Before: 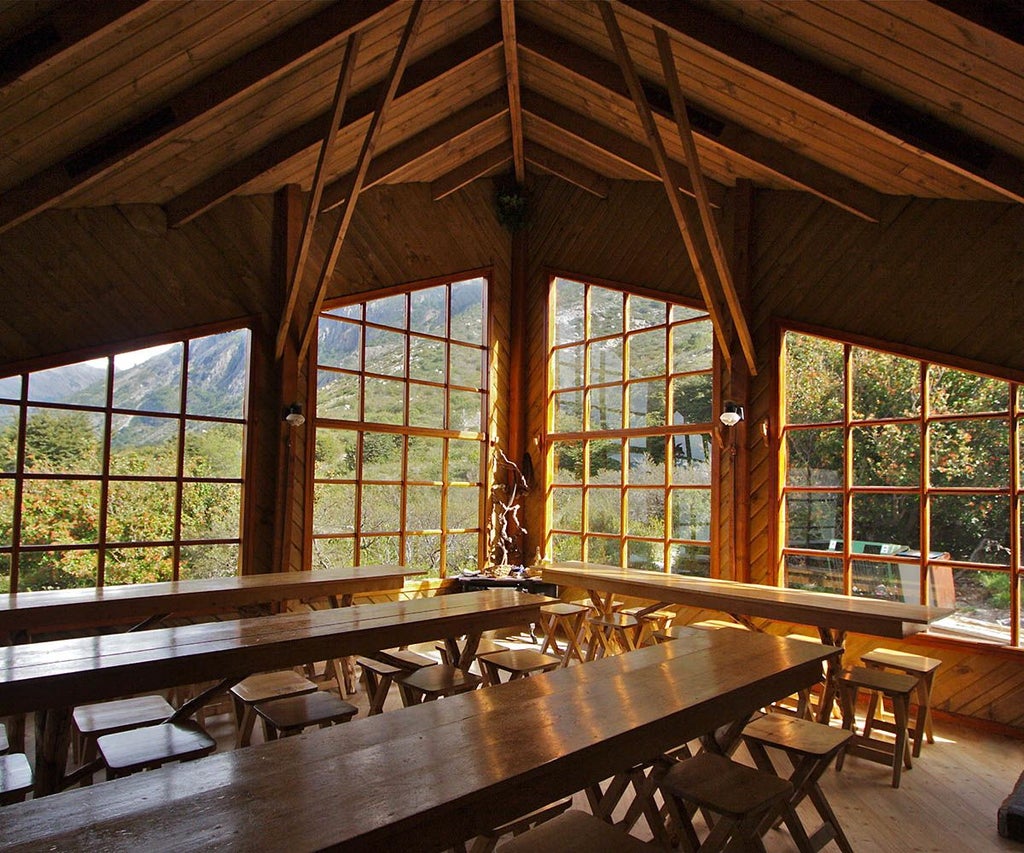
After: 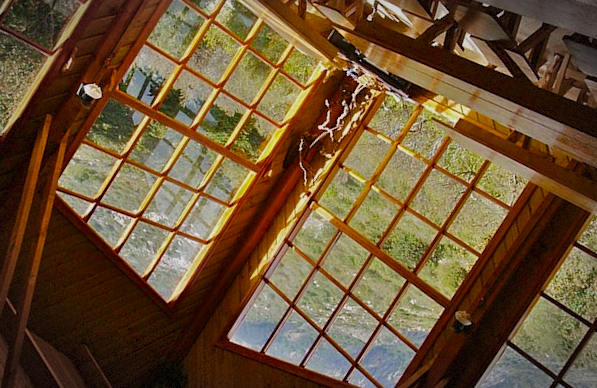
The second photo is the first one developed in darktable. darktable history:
vignetting: automatic ratio true, dithering 8-bit output, unbound false
color balance rgb: highlights gain › chroma 0.141%, highlights gain › hue 331.63°, perceptual saturation grading › global saturation 26.656%, perceptual saturation grading › highlights -28.202%, perceptual saturation grading › mid-tones 15.781%, perceptual saturation grading › shadows 33.051%
shadows and highlights: radius 121.01, shadows 21.57, white point adjustment -9.62, highlights -15.88, soften with gaussian
crop and rotate: angle 148.38°, left 9.13%, top 15.657%, right 4.427%, bottom 16.948%
